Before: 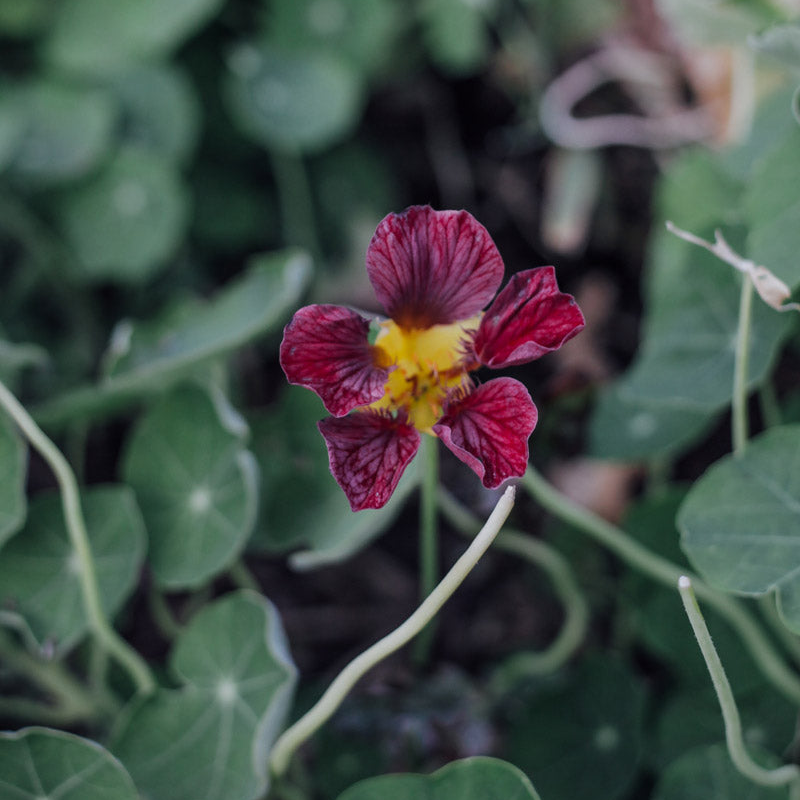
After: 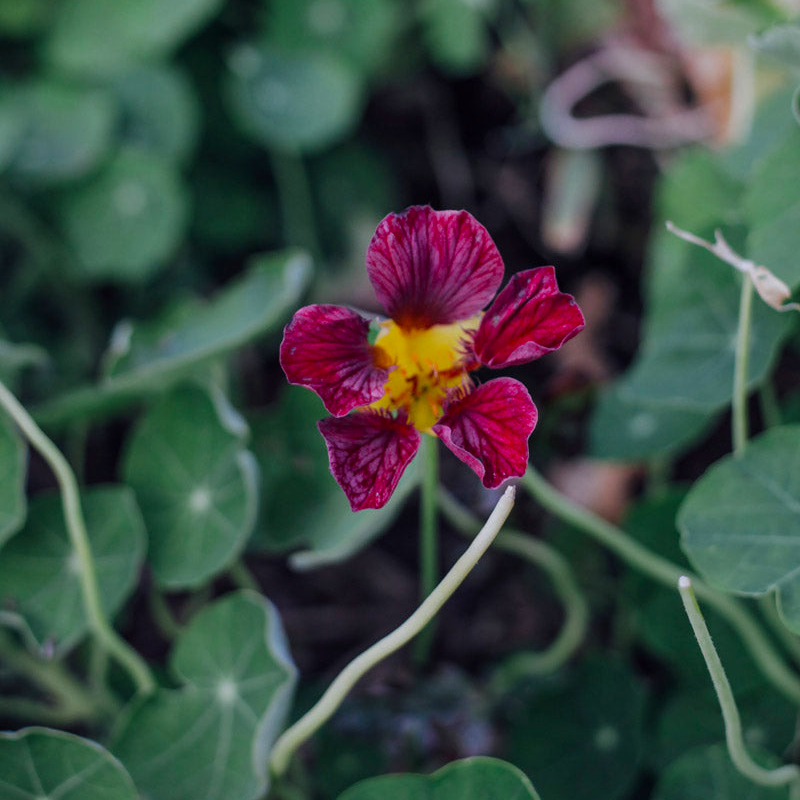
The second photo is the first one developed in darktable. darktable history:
contrast brightness saturation: brightness -0.02, saturation 0.35
tone equalizer: on, module defaults
